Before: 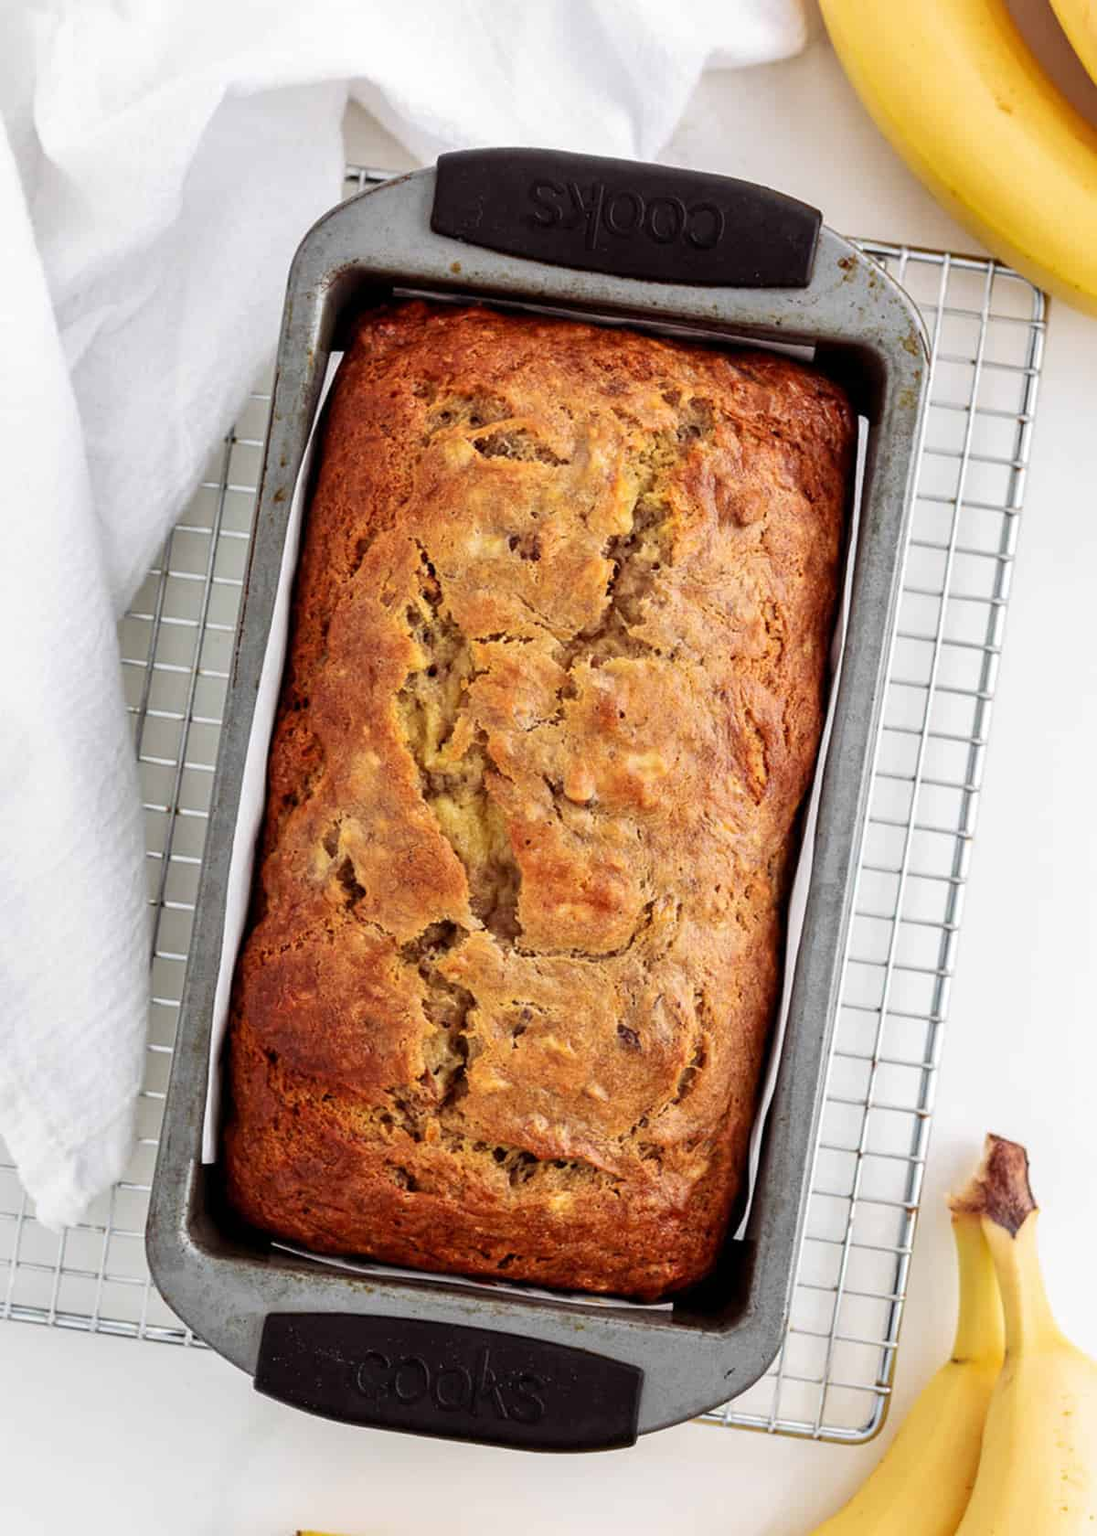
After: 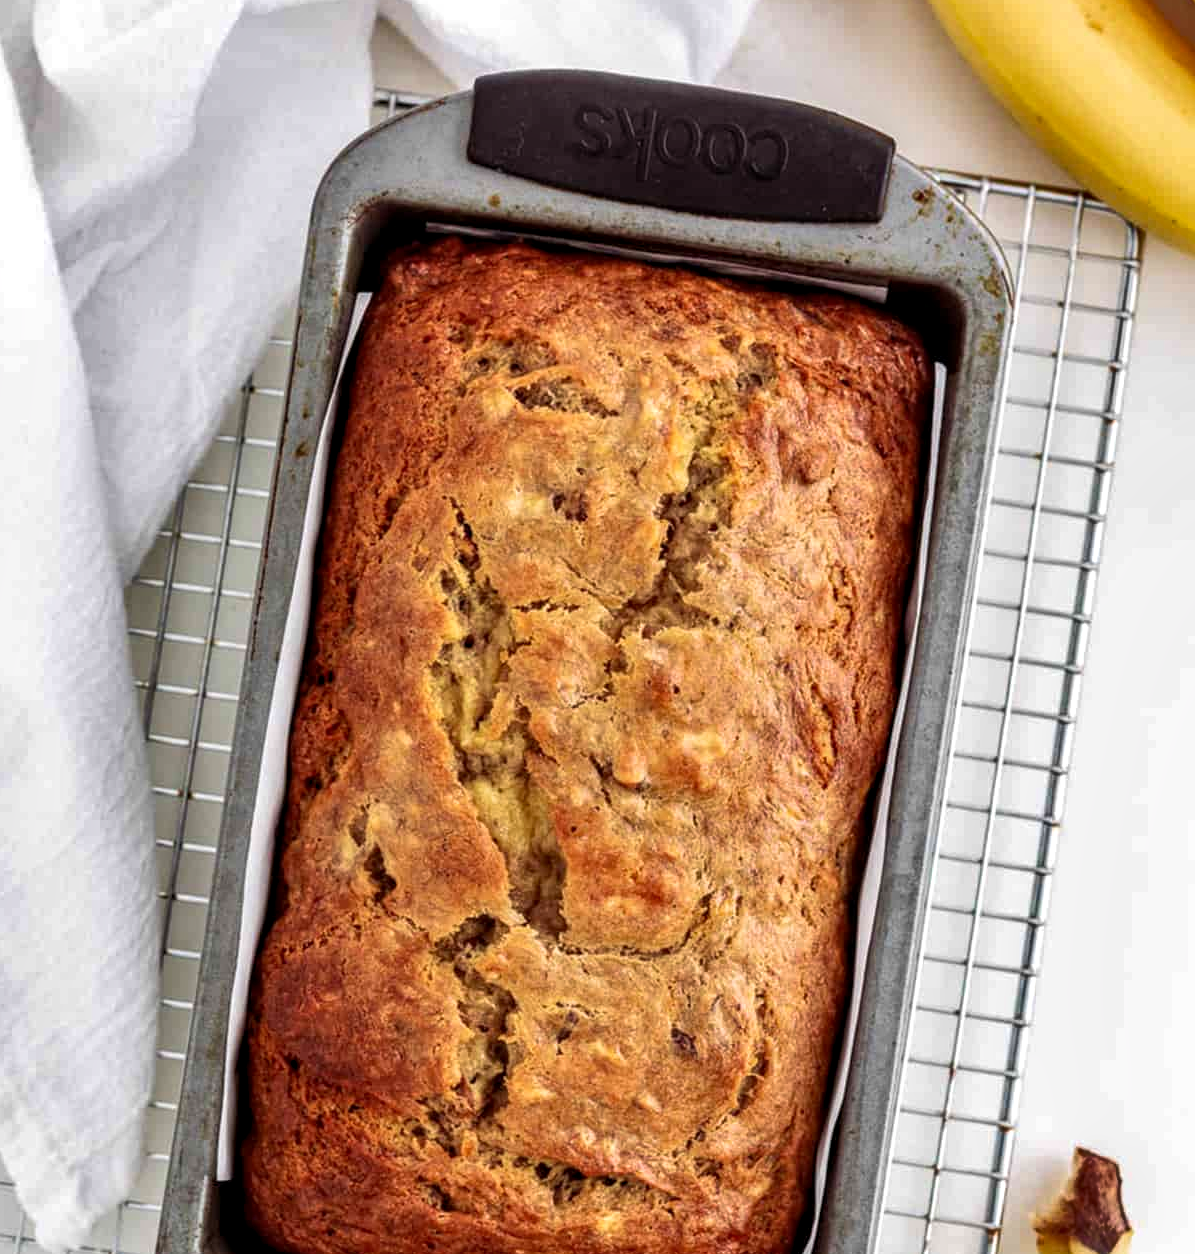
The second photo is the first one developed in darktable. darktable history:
crop: left 0.404%, top 5.492%, bottom 19.827%
local contrast: detail 130%
velvia: on, module defaults
shadows and highlights: shadows 12.58, white point adjustment 1.23, soften with gaussian
